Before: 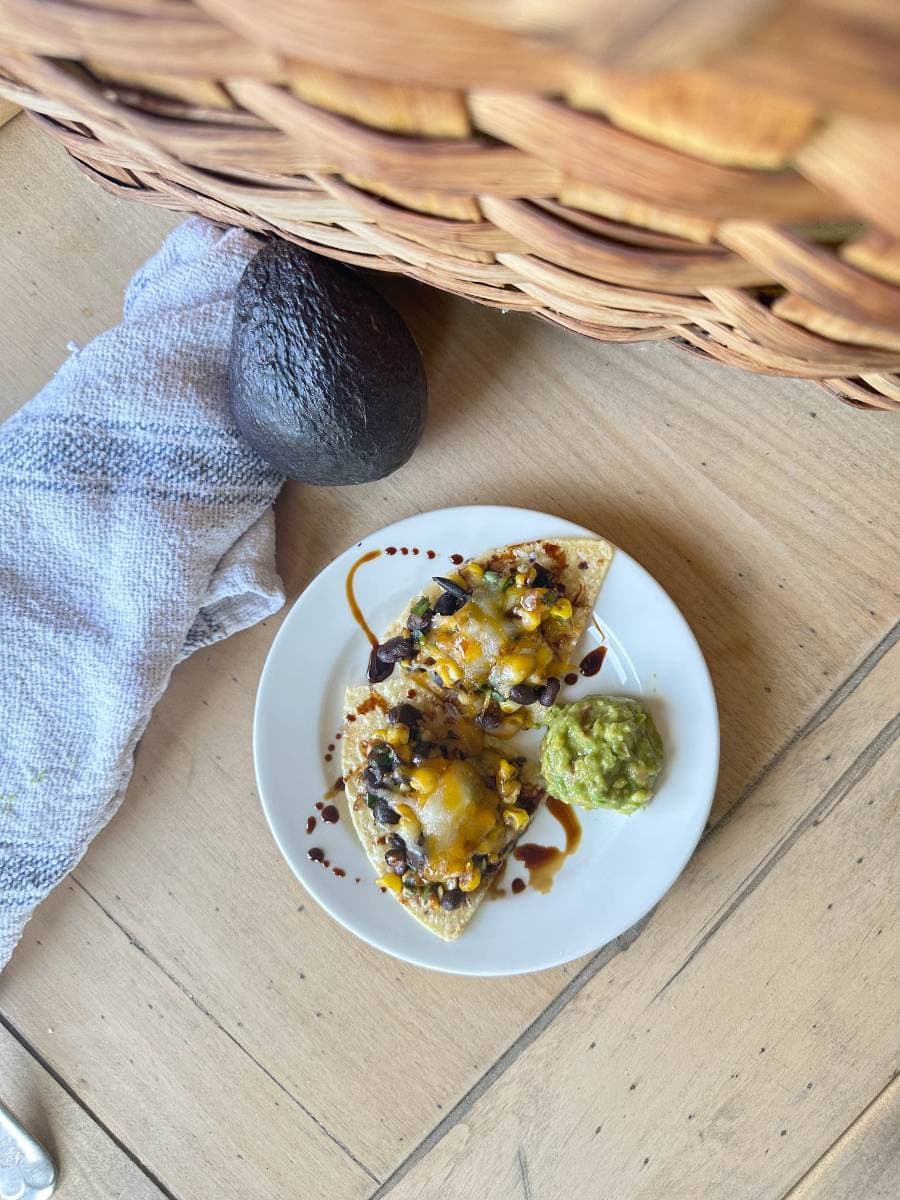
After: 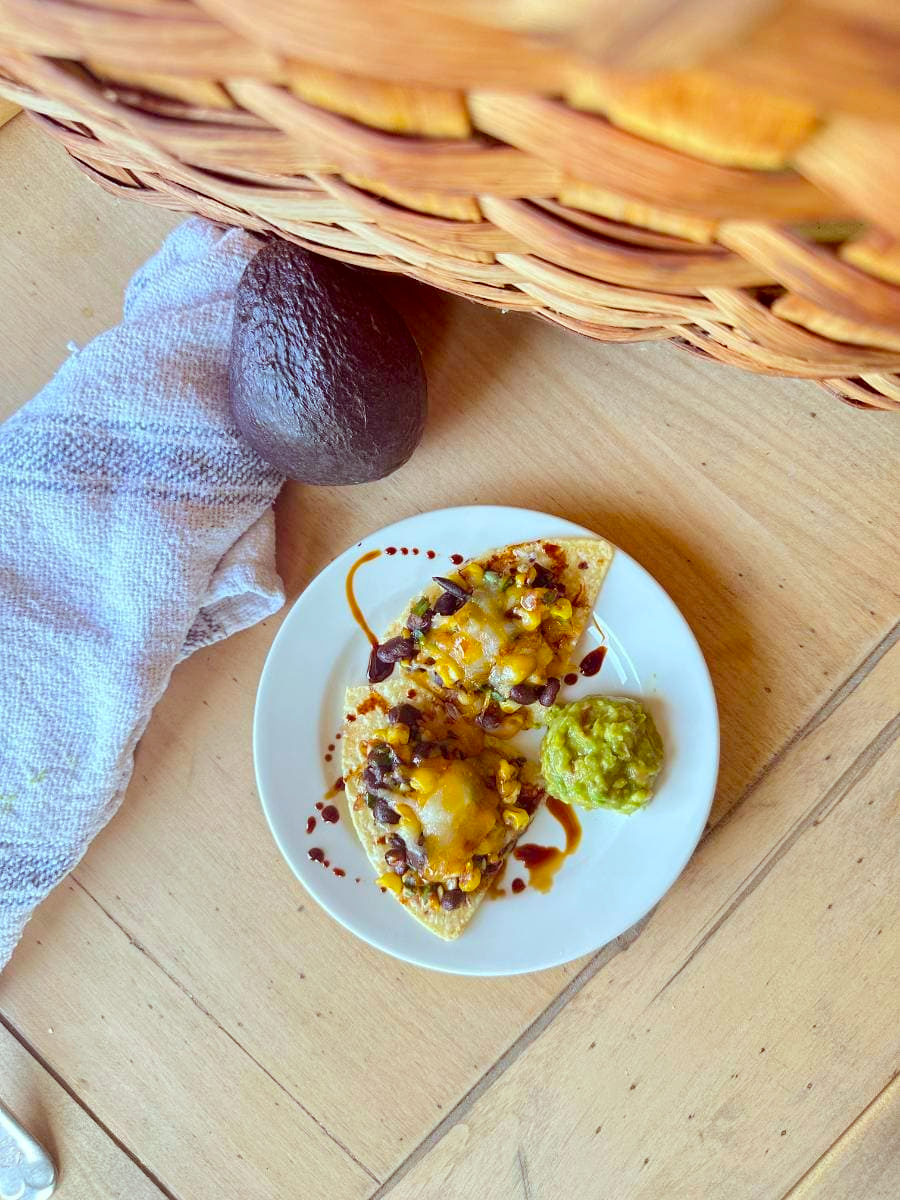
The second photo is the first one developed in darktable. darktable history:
color correction: highlights a* -7.23, highlights b* -0.161, shadows a* 20.08, shadows b* 11.73
color balance rgb: perceptual saturation grading › global saturation 25%, perceptual brilliance grading › mid-tones 10%, perceptual brilliance grading › shadows 15%, global vibrance 20%
